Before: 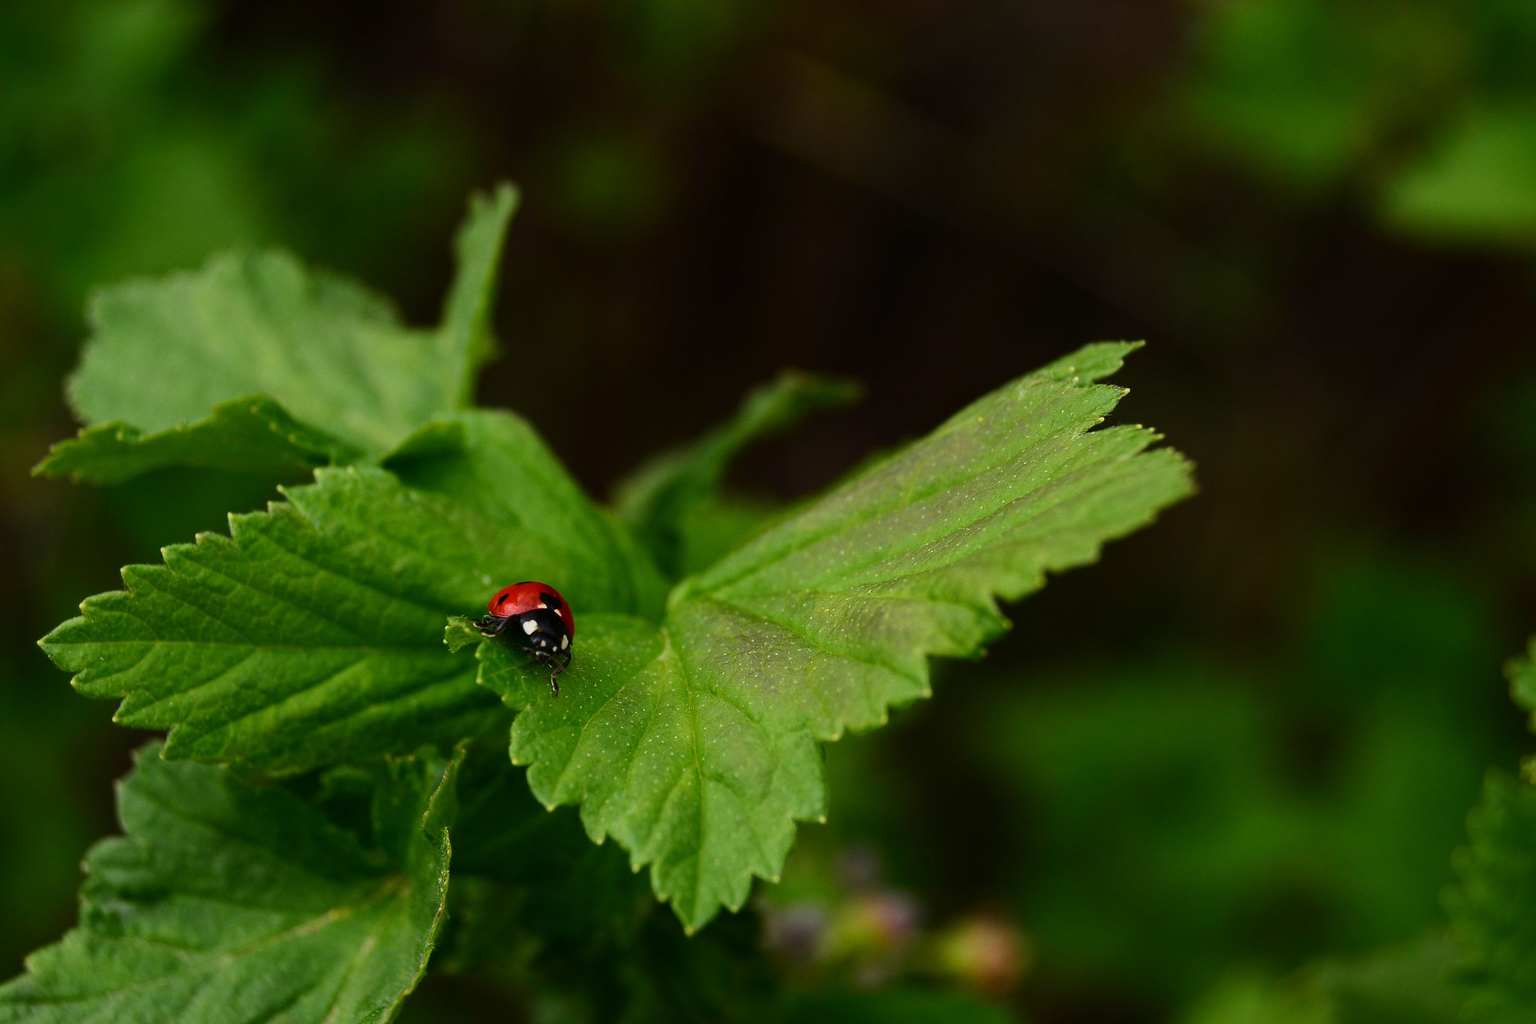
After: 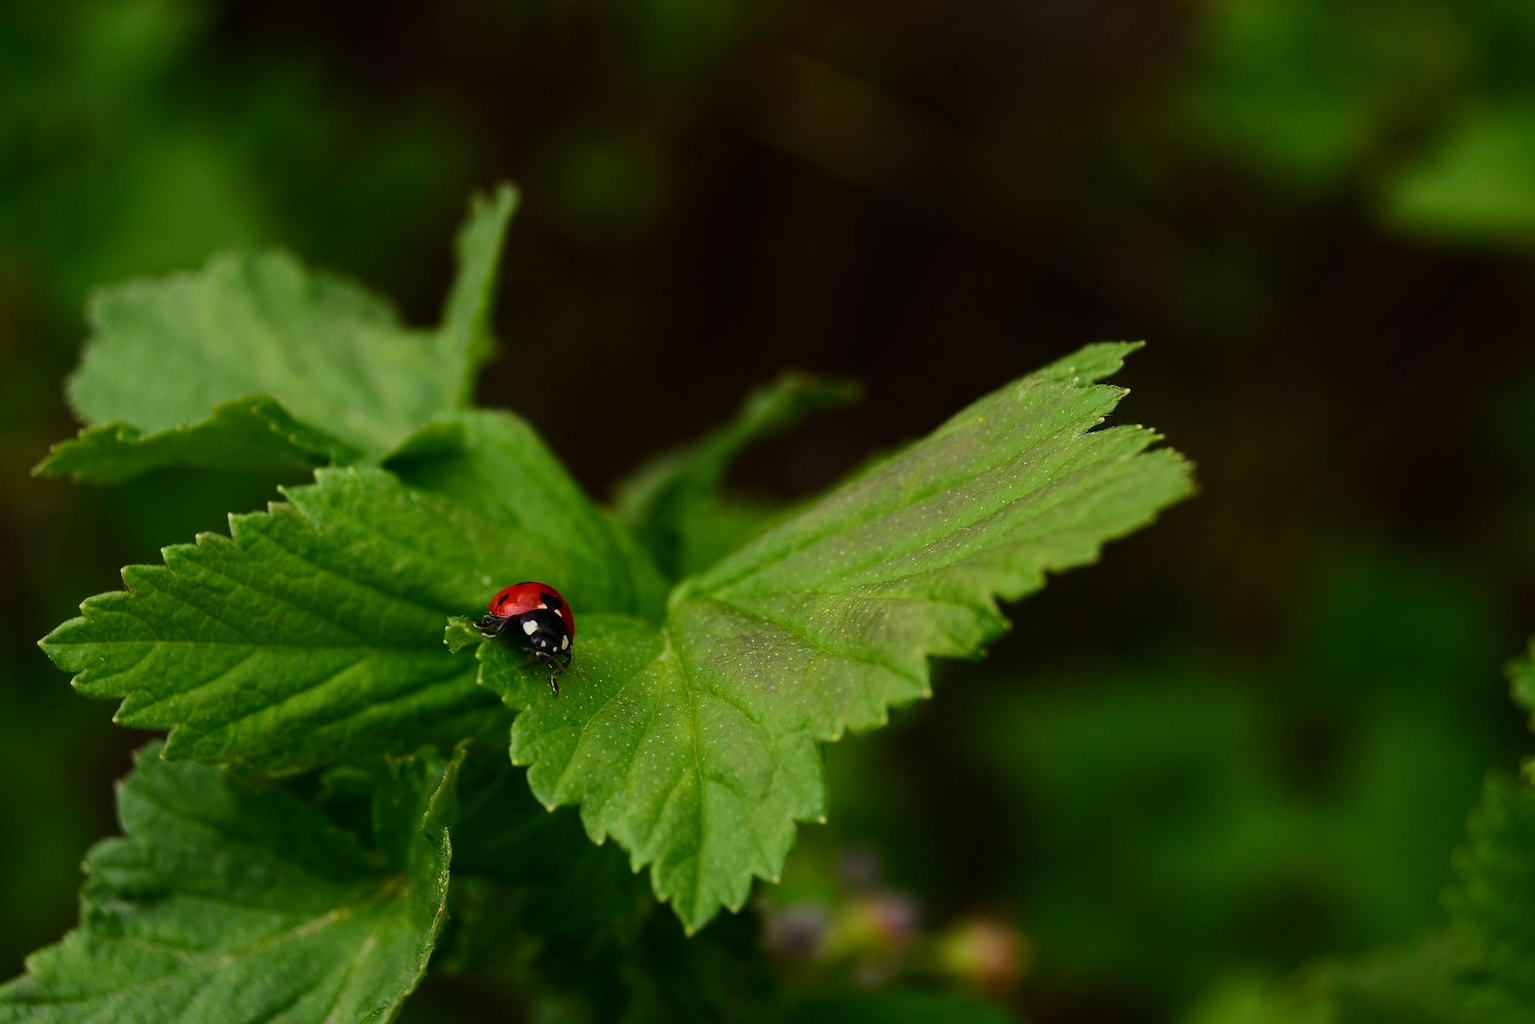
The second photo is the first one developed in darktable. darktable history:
tone equalizer: on, module defaults
shadows and highlights: shadows -20, white point adjustment -2, highlights -35
